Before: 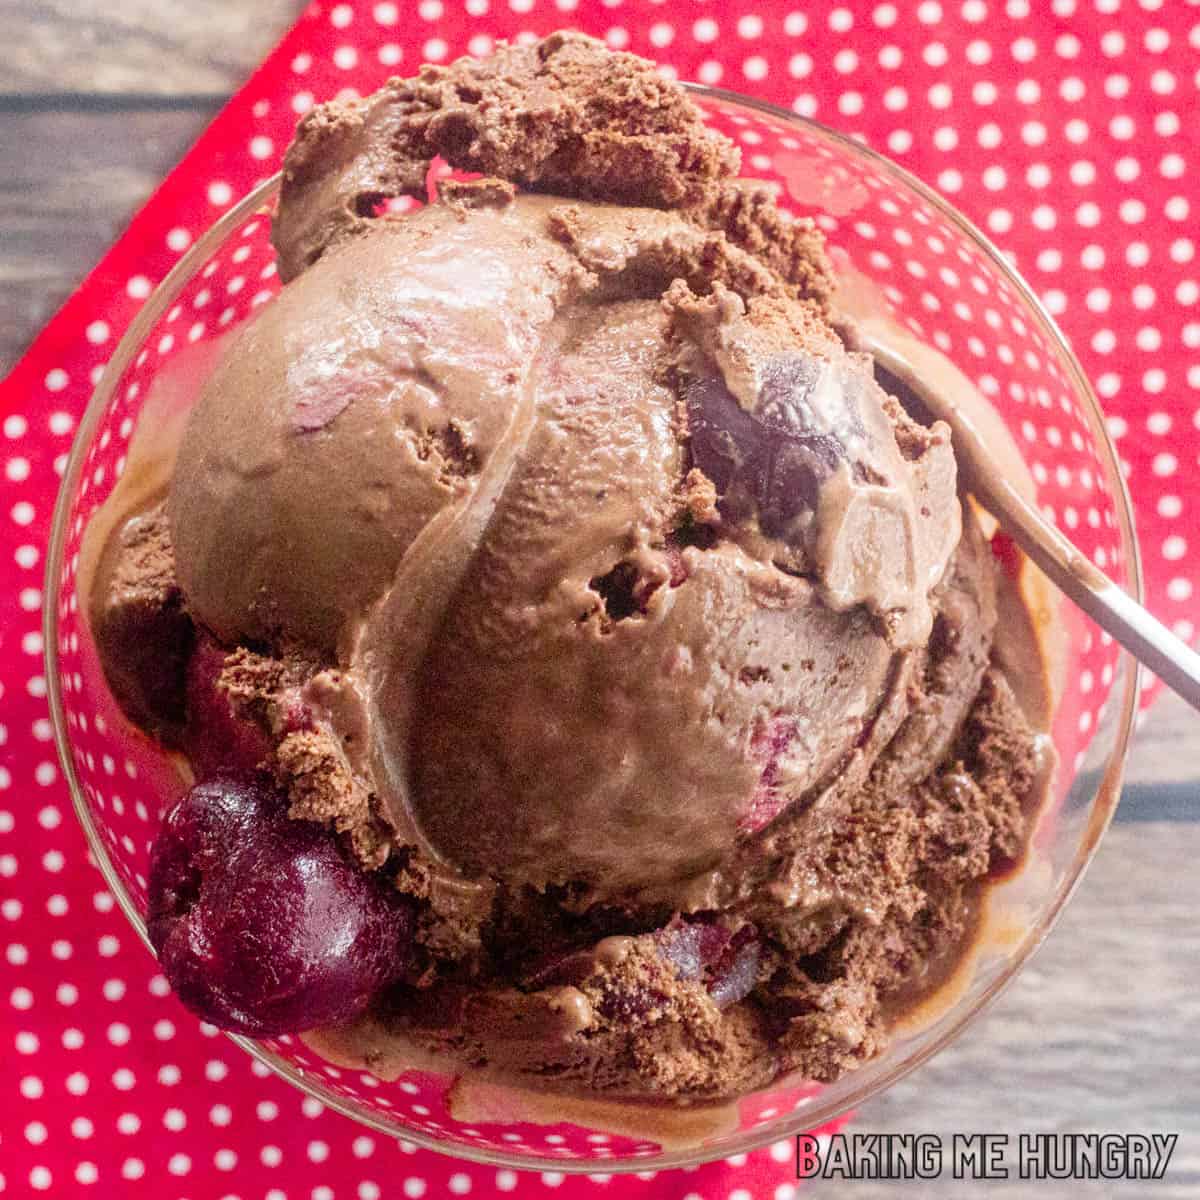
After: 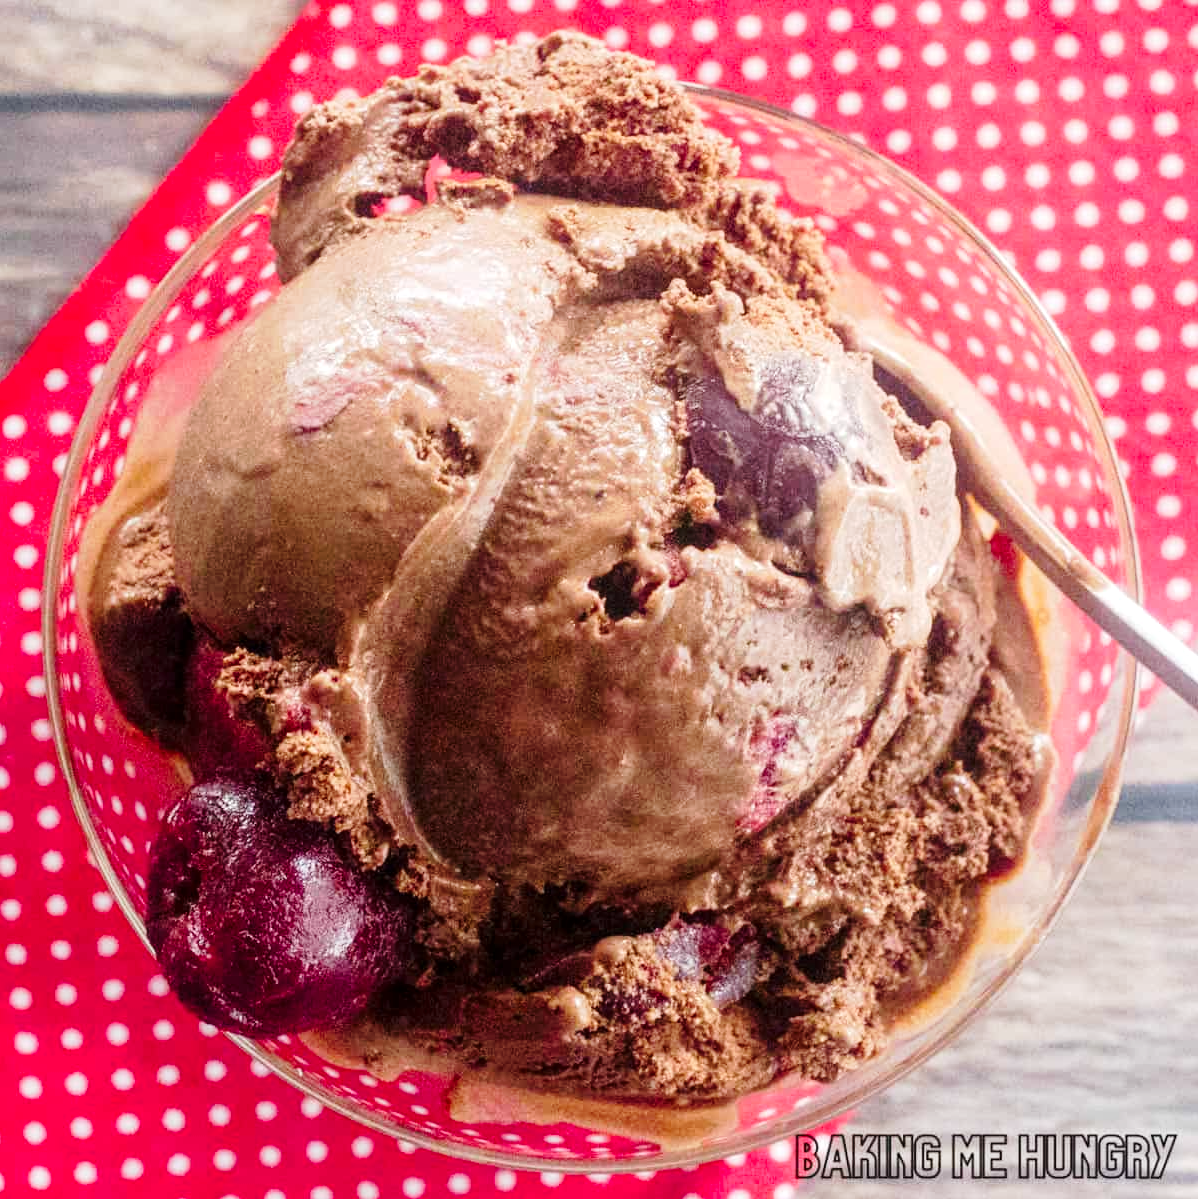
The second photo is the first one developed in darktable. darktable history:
crop: left 0.107%
tone curve: curves: ch0 [(0, 0) (0.003, 0.008) (0.011, 0.017) (0.025, 0.027) (0.044, 0.043) (0.069, 0.059) (0.1, 0.086) (0.136, 0.112) (0.177, 0.152) (0.224, 0.203) (0.277, 0.277) (0.335, 0.346) (0.399, 0.439) (0.468, 0.527) (0.543, 0.613) (0.623, 0.693) (0.709, 0.787) (0.801, 0.863) (0.898, 0.927) (1, 1)], preserve colors none
local contrast: highlights 100%, shadows 99%, detail 120%, midtone range 0.2
